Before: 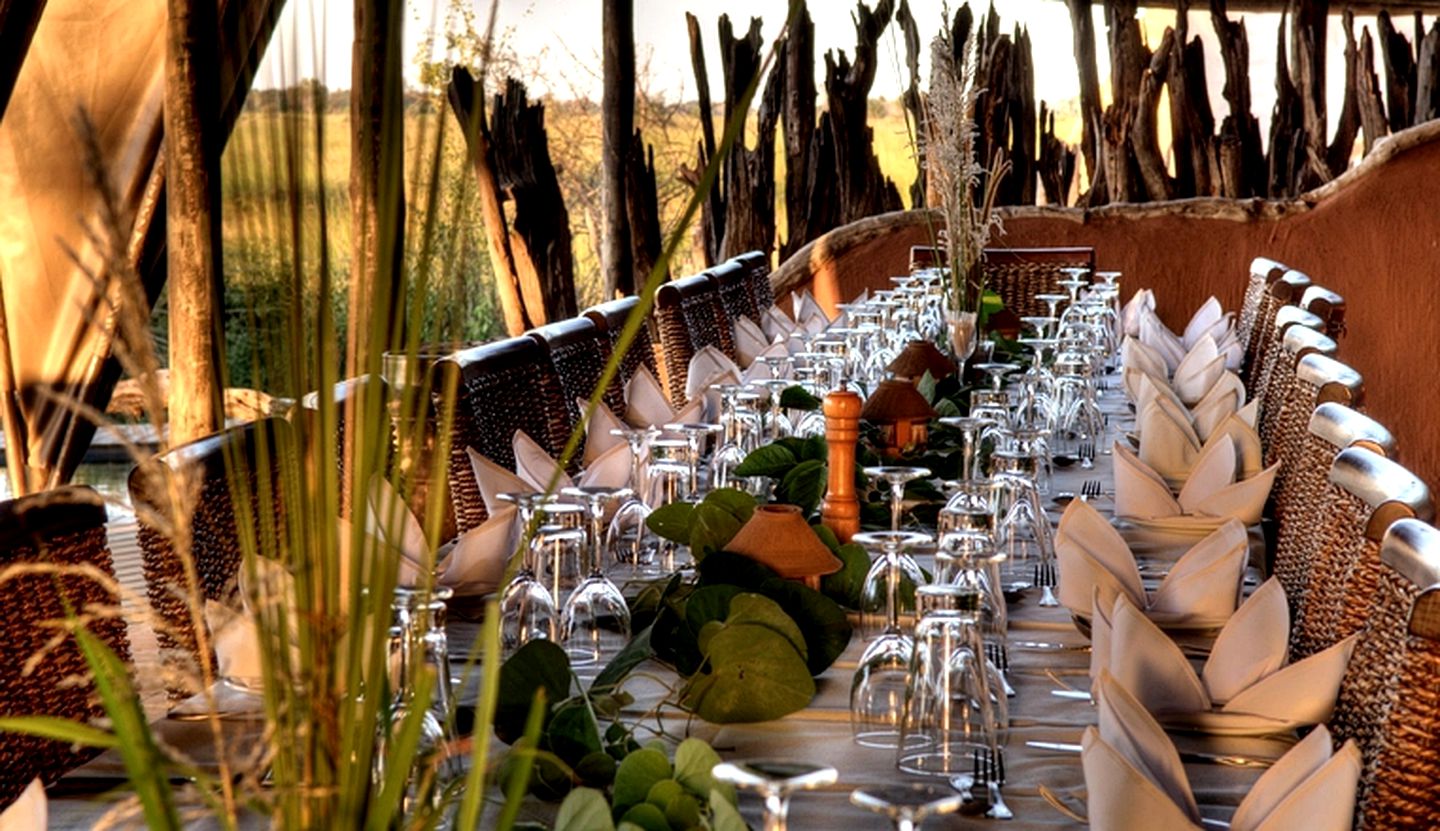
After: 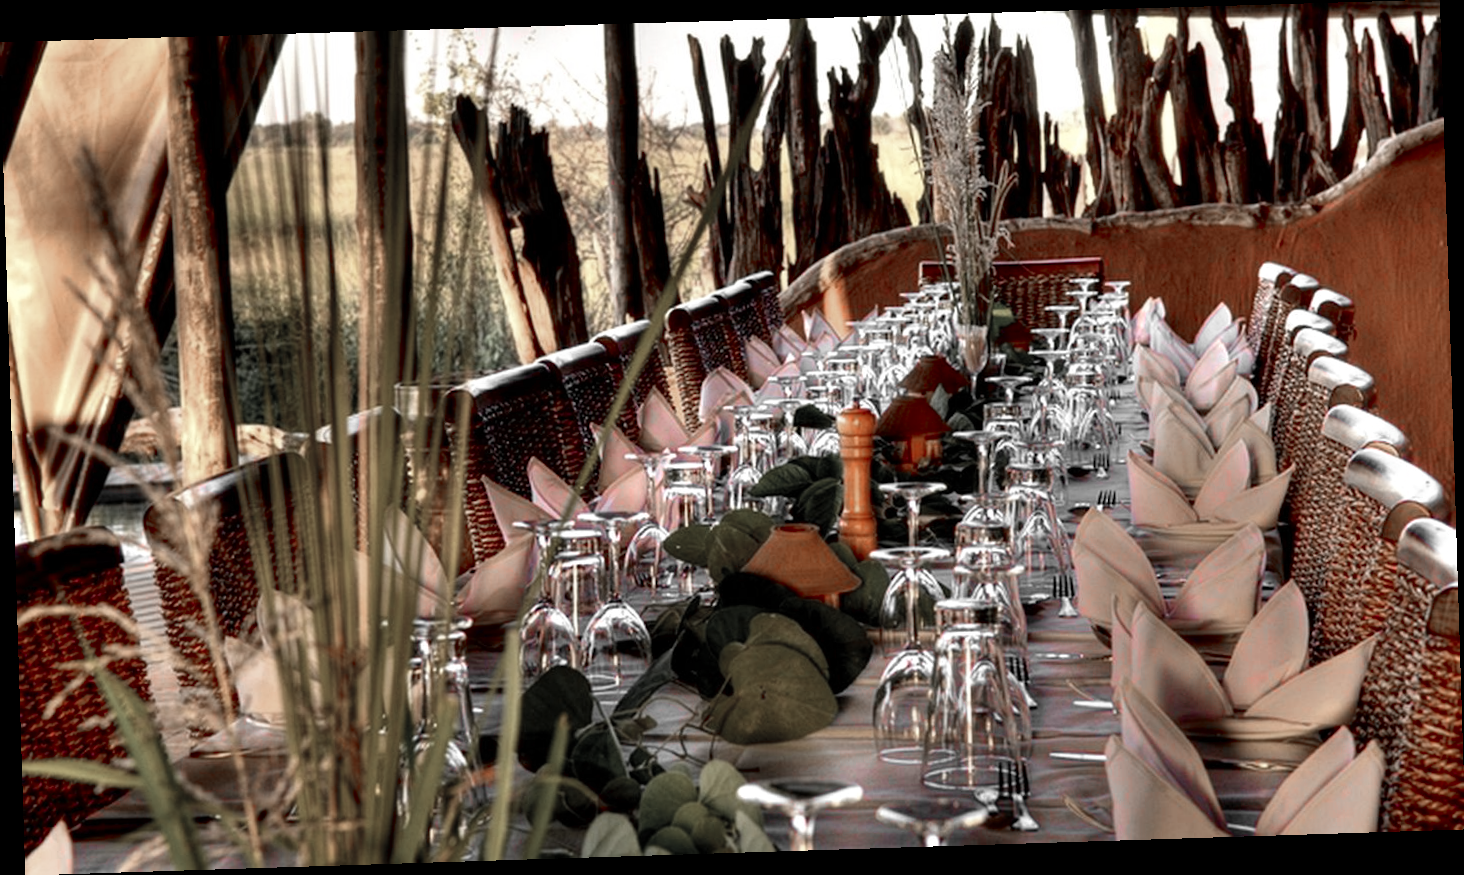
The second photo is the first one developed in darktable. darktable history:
tone equalizer: on, module defaults
rotate and perspective: rotation -1.77°, lens shift (horizontal) 0.004, automatic cropping off
color zones: curves: ch1 [(0, 0.831) (0.08, 0.771) (0.157, 0.268) (0.241, 0.207) (0.562, -0.005) (0.714, -0.013) (0.876, 0.01) (1, 0.831)]
